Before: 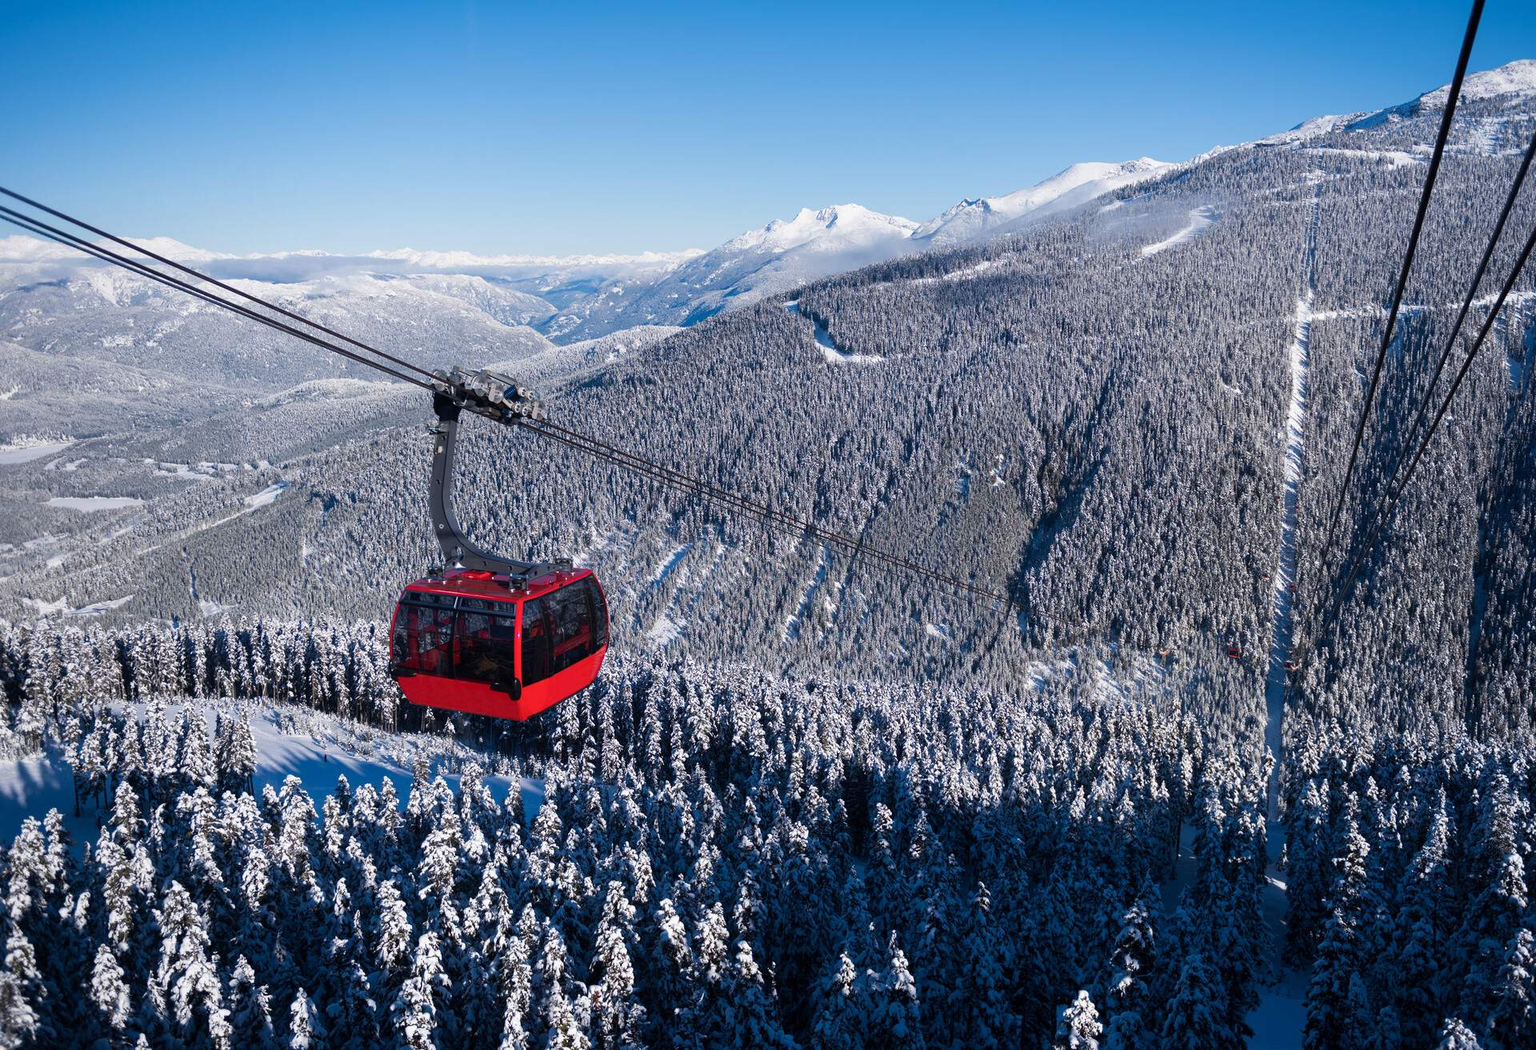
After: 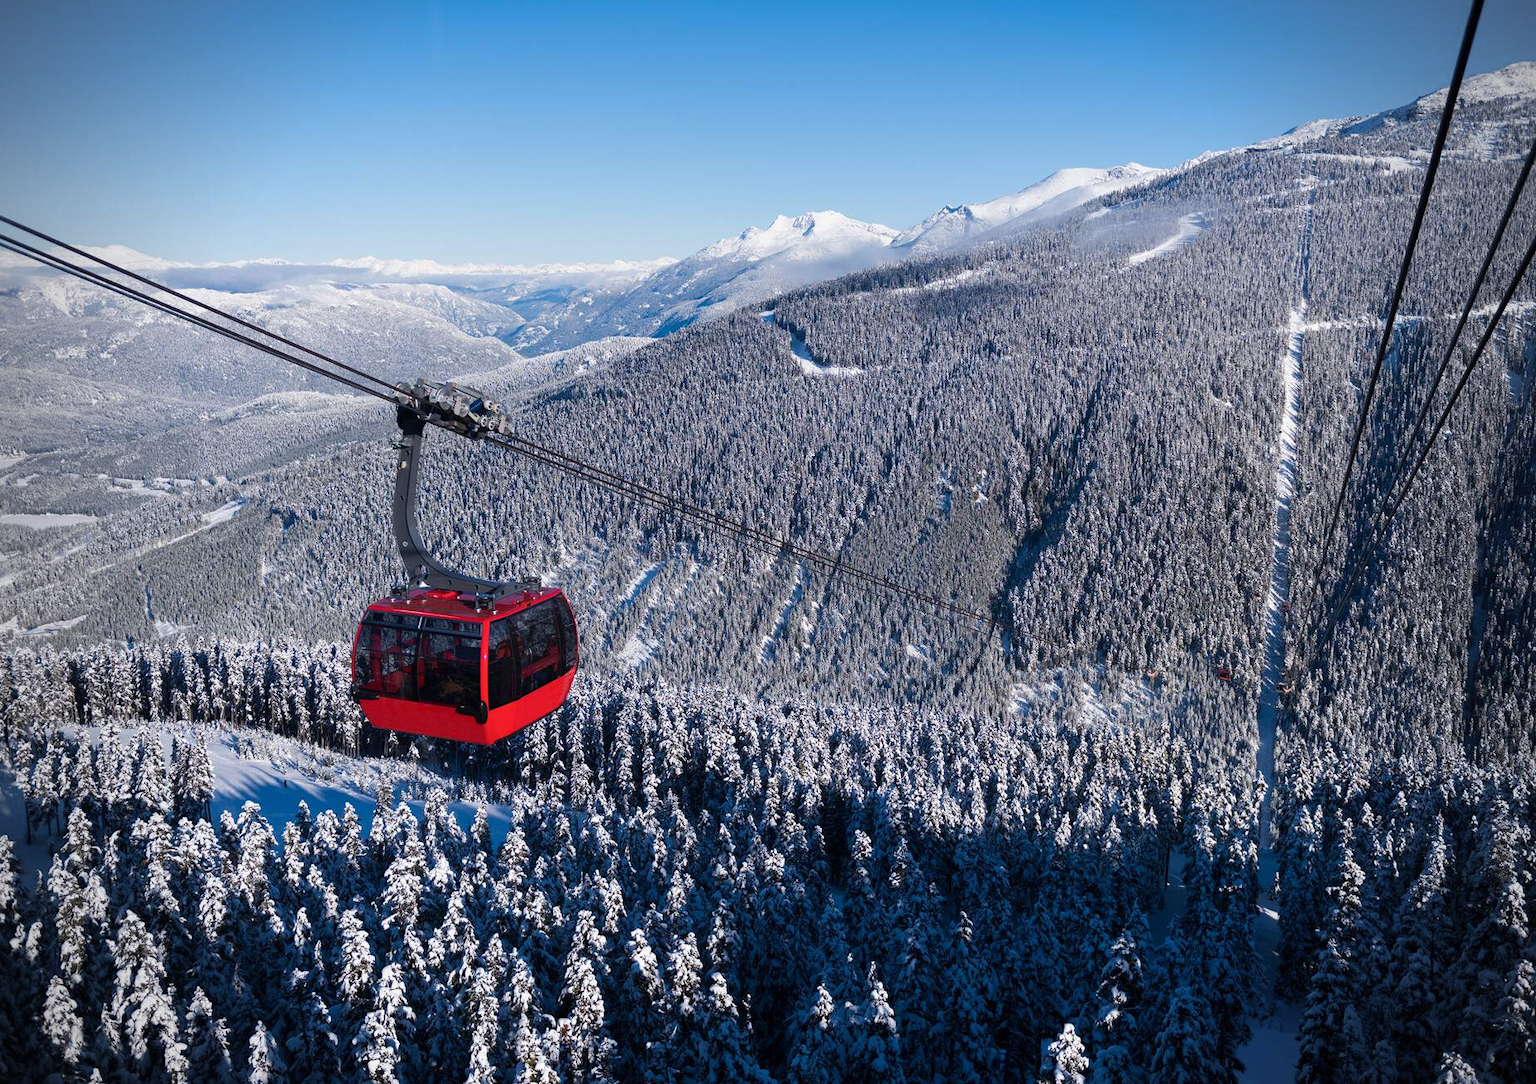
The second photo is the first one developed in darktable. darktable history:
crop and rotate: left 3.238%
vignetting: on, module defaults
